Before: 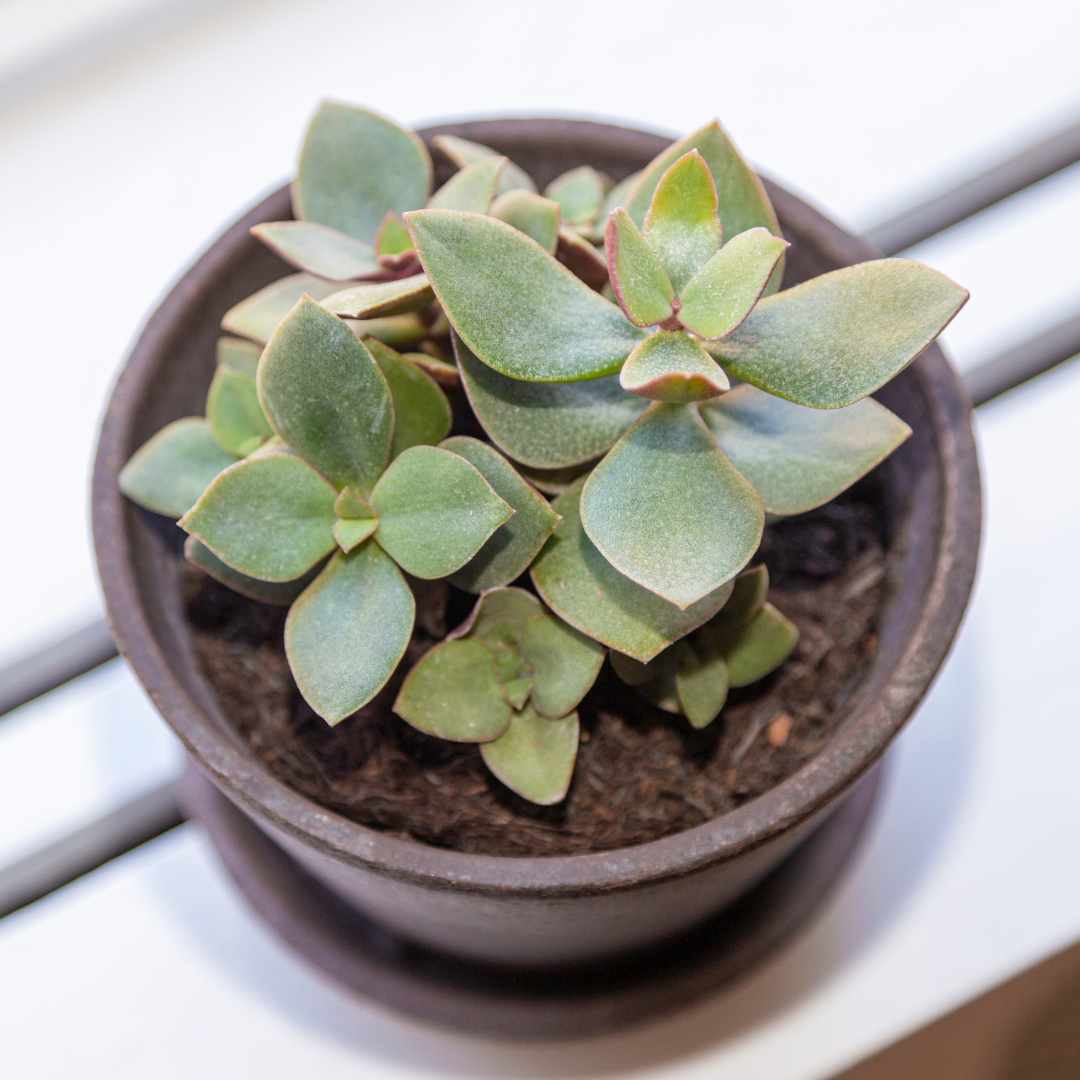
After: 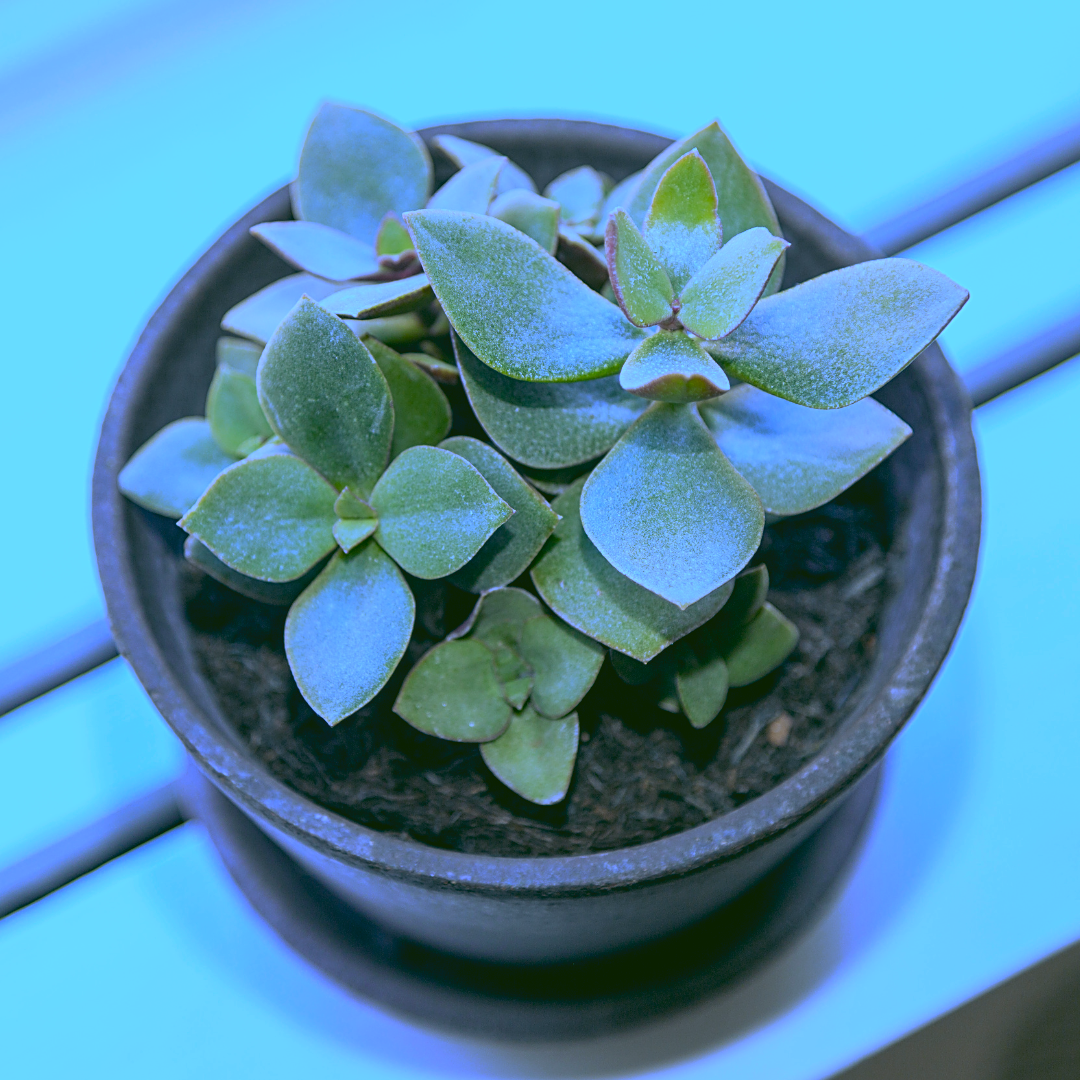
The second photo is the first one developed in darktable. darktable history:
white balance: red 0.766, blue 1.537
sharpen: on, module defaults
rotate and perspective: automatic cropping original format, crop left 0, crop top 0
rgb curve: curves: ch0 [(0.123, 0.061) (0.995, 0.887)]; ch1 [(0.06, 0.116) (1, 0.906)]; ch2 [(0, 0) (0.824, 0.69) (1, 1)], mode RGB, independent channels, compensate middle gray true
